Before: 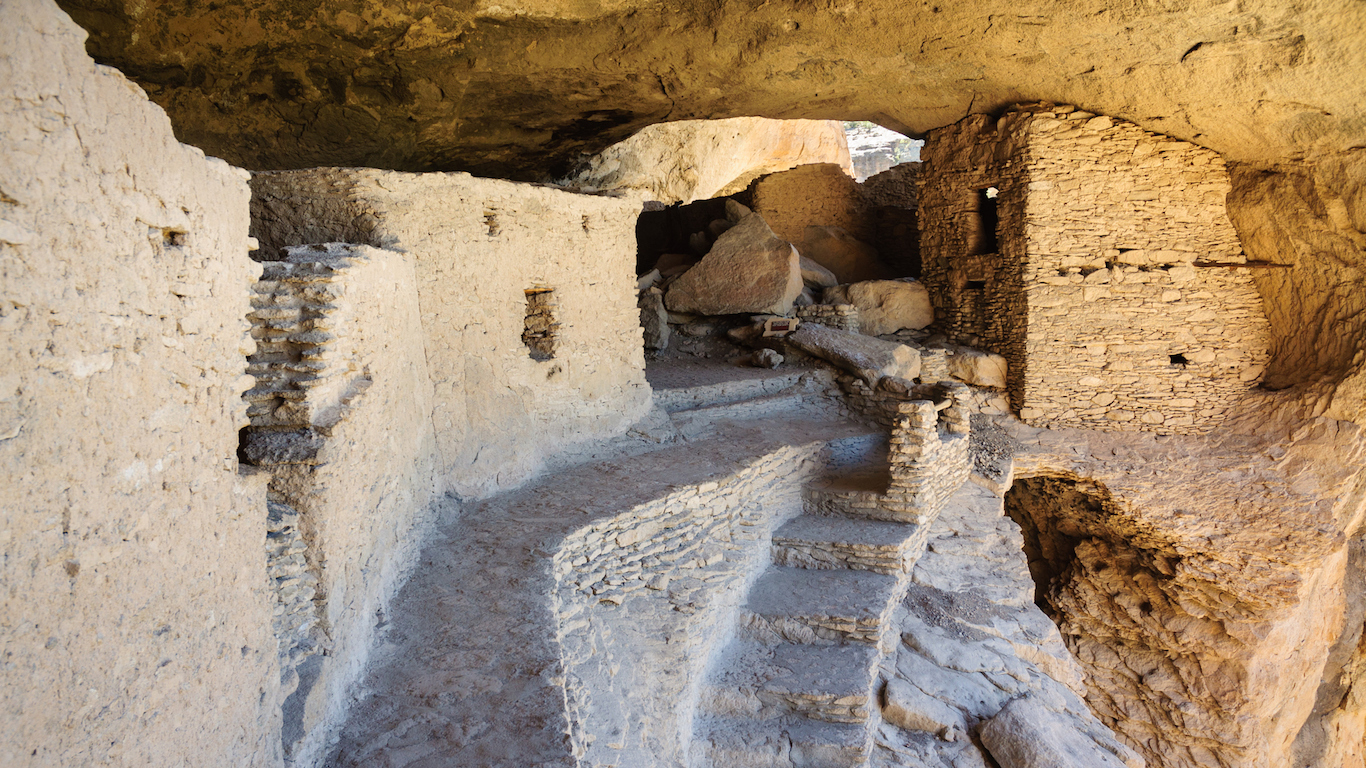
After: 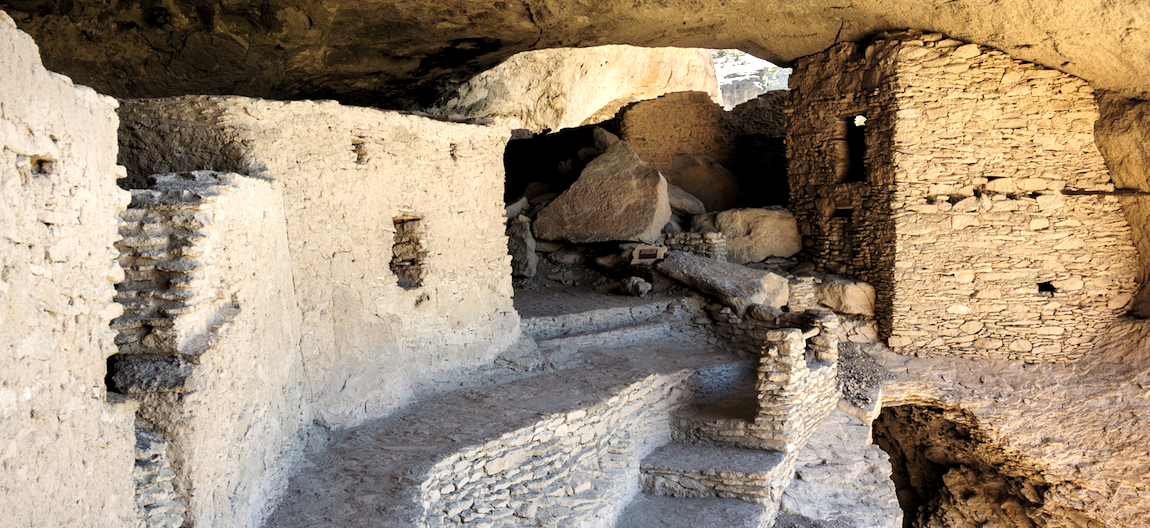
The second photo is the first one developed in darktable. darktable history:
levels: white 99.9%, levels [0.052, 0.496, 0.908]
crop and rotate: left 9.692%, top 9.417%, right 6.109%, bottom 21.709%
color correction: highlights b* 0.03, saturation 0.845
